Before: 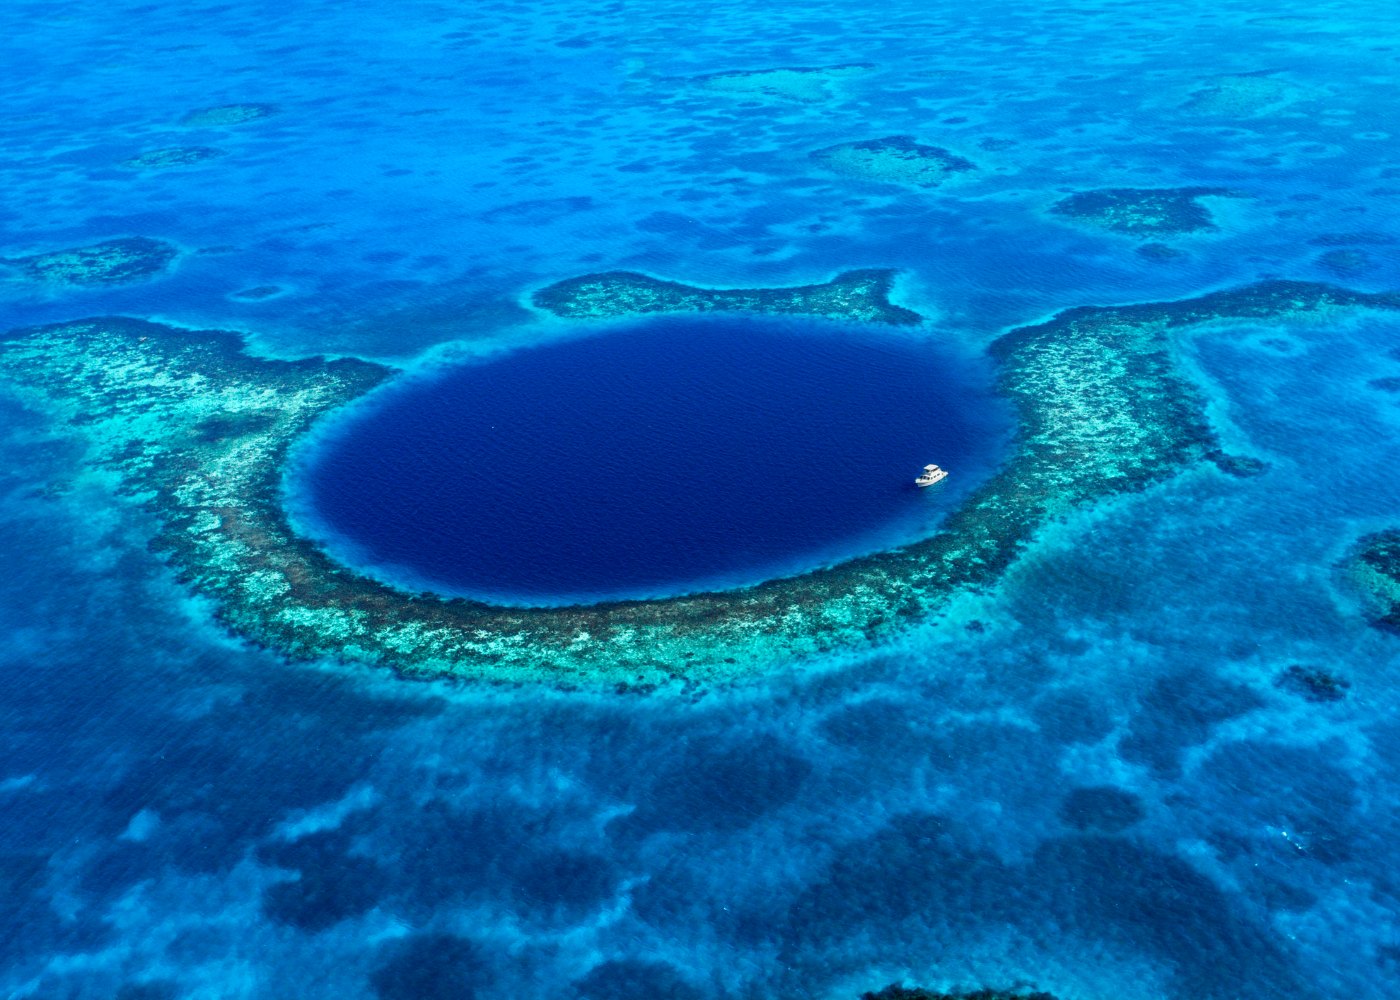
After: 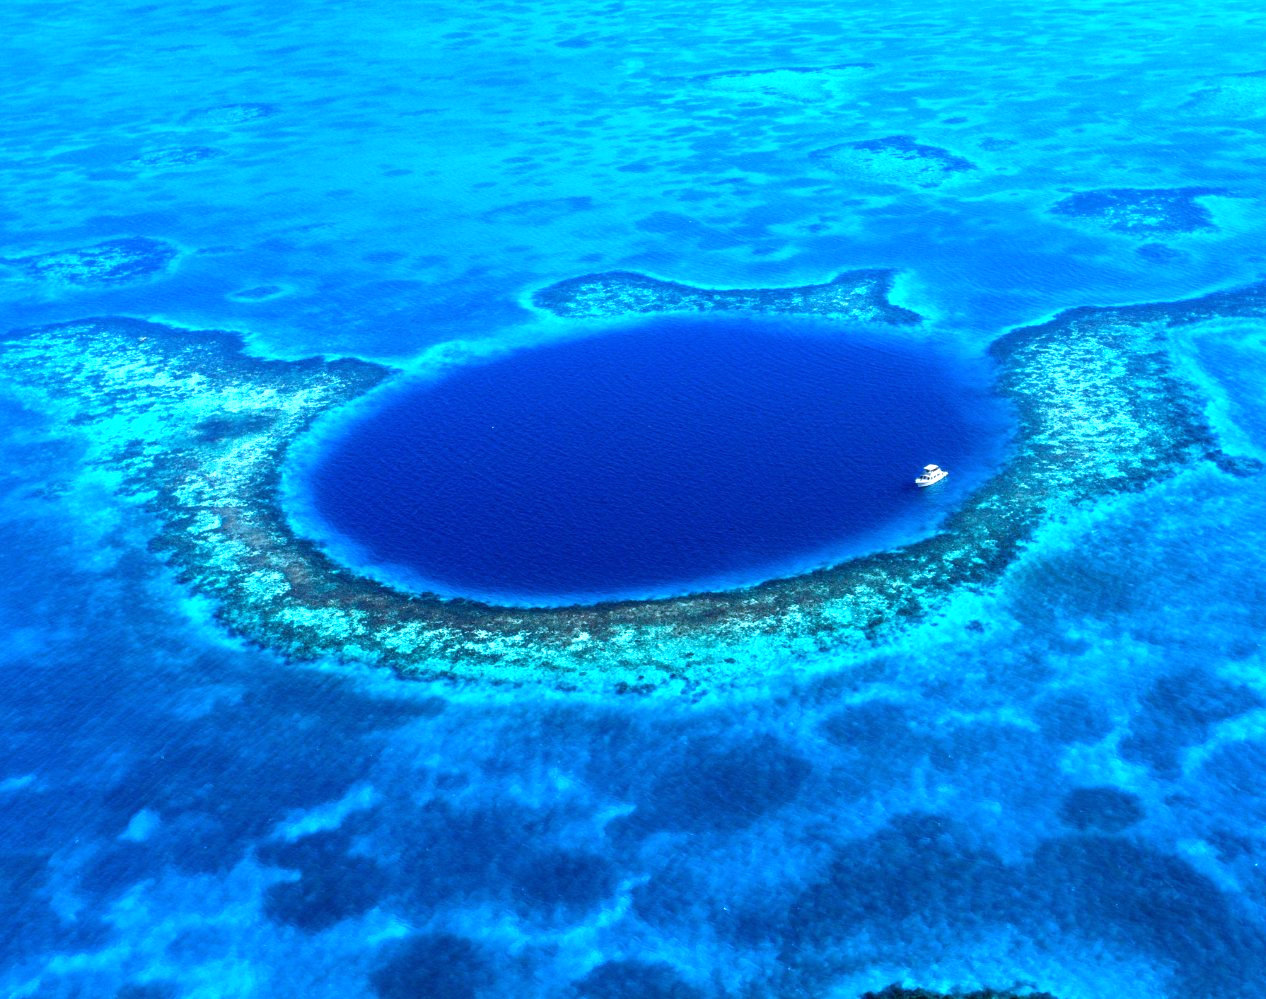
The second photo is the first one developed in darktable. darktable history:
exposure: black level correction 0, exposure 0.7 EV, compensate exposure bias true, compensate highlight preservation false
crop: right 9.509%, bottom 0.031%
white balance: red 0.926, green 1.003, blue 1.133
